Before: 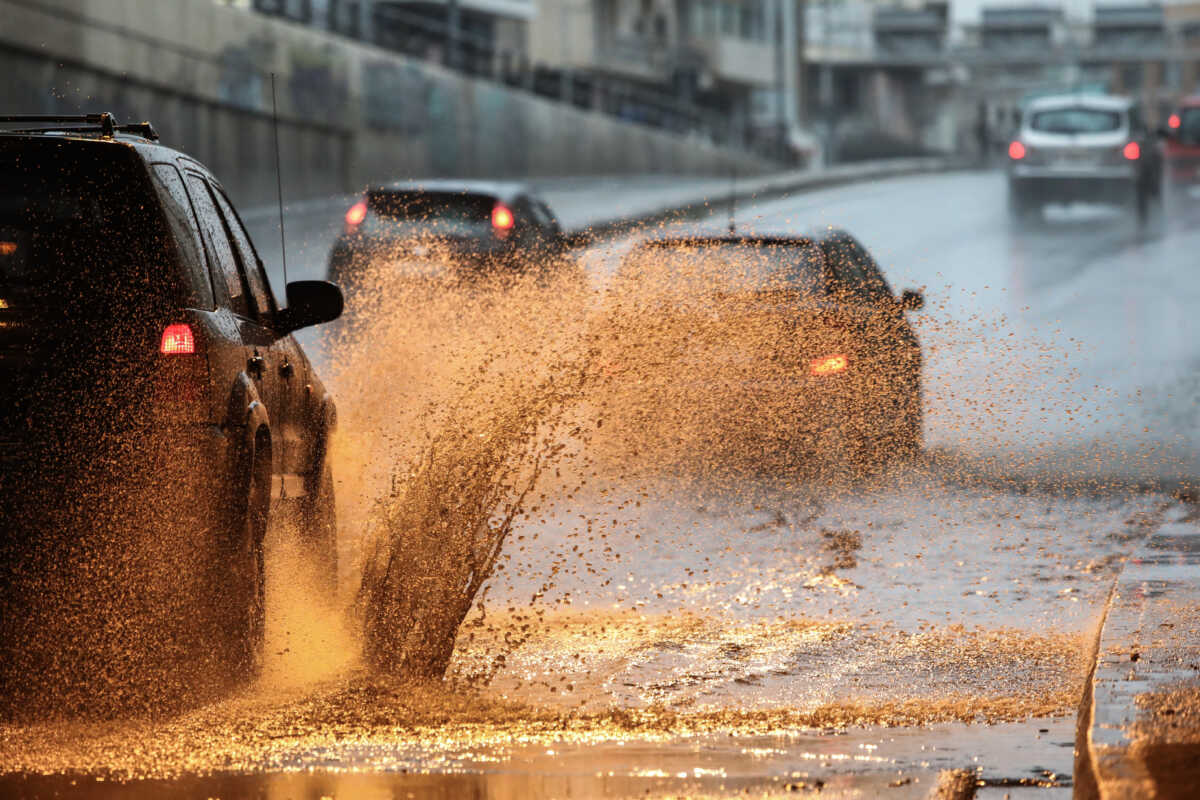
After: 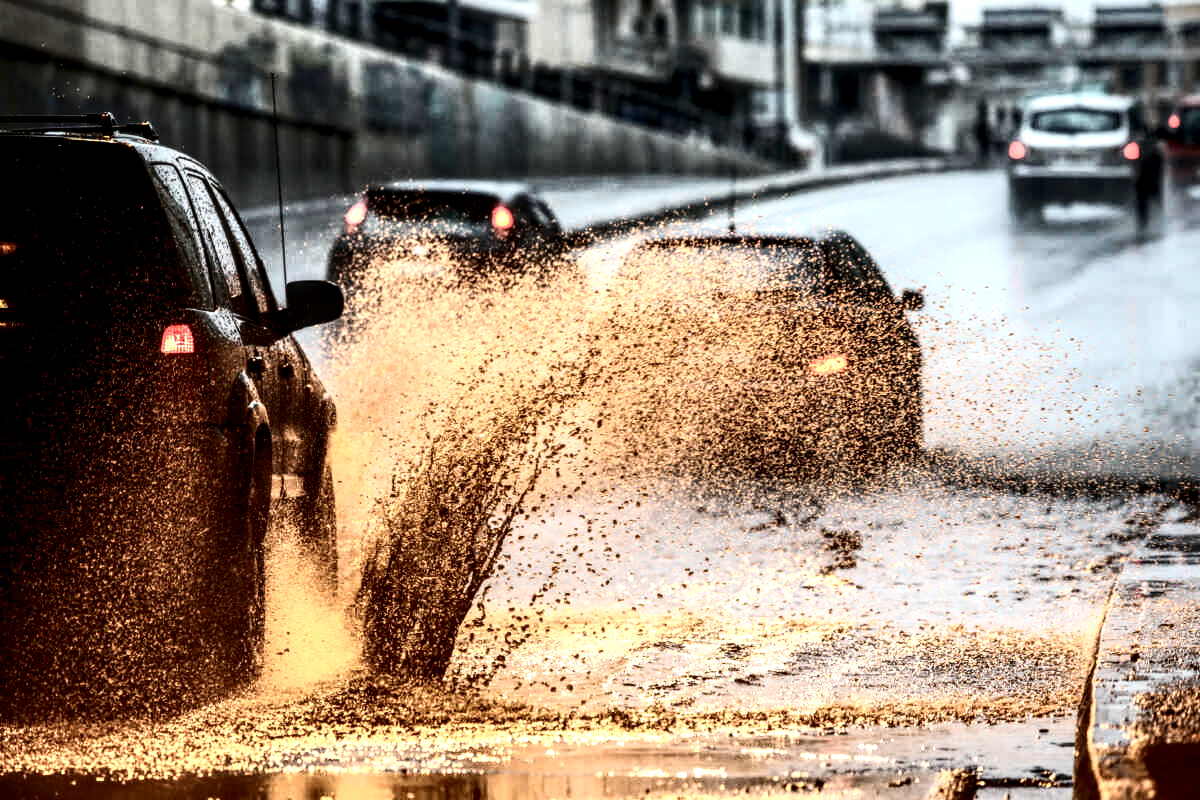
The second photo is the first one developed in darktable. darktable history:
local contrast: highlights 78%, shadows 56%, detail 175%, midtone range 0.426
contrast brightness saturation: contrast 0.481, saturation -0.08
